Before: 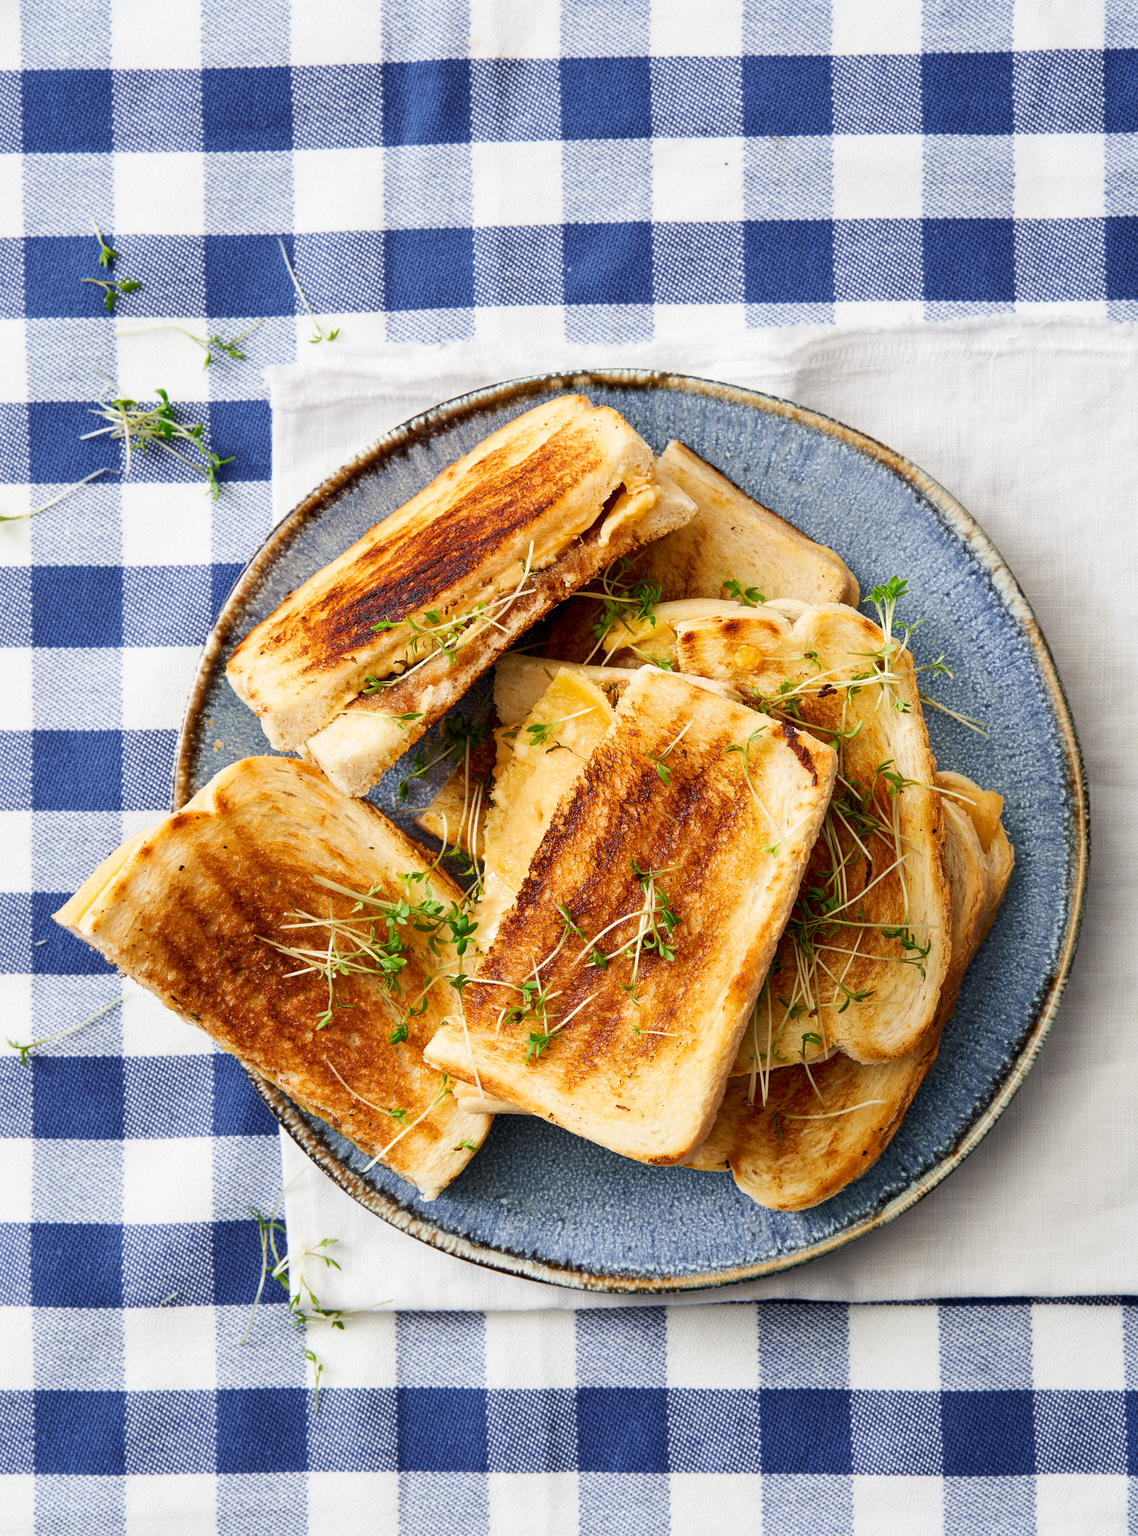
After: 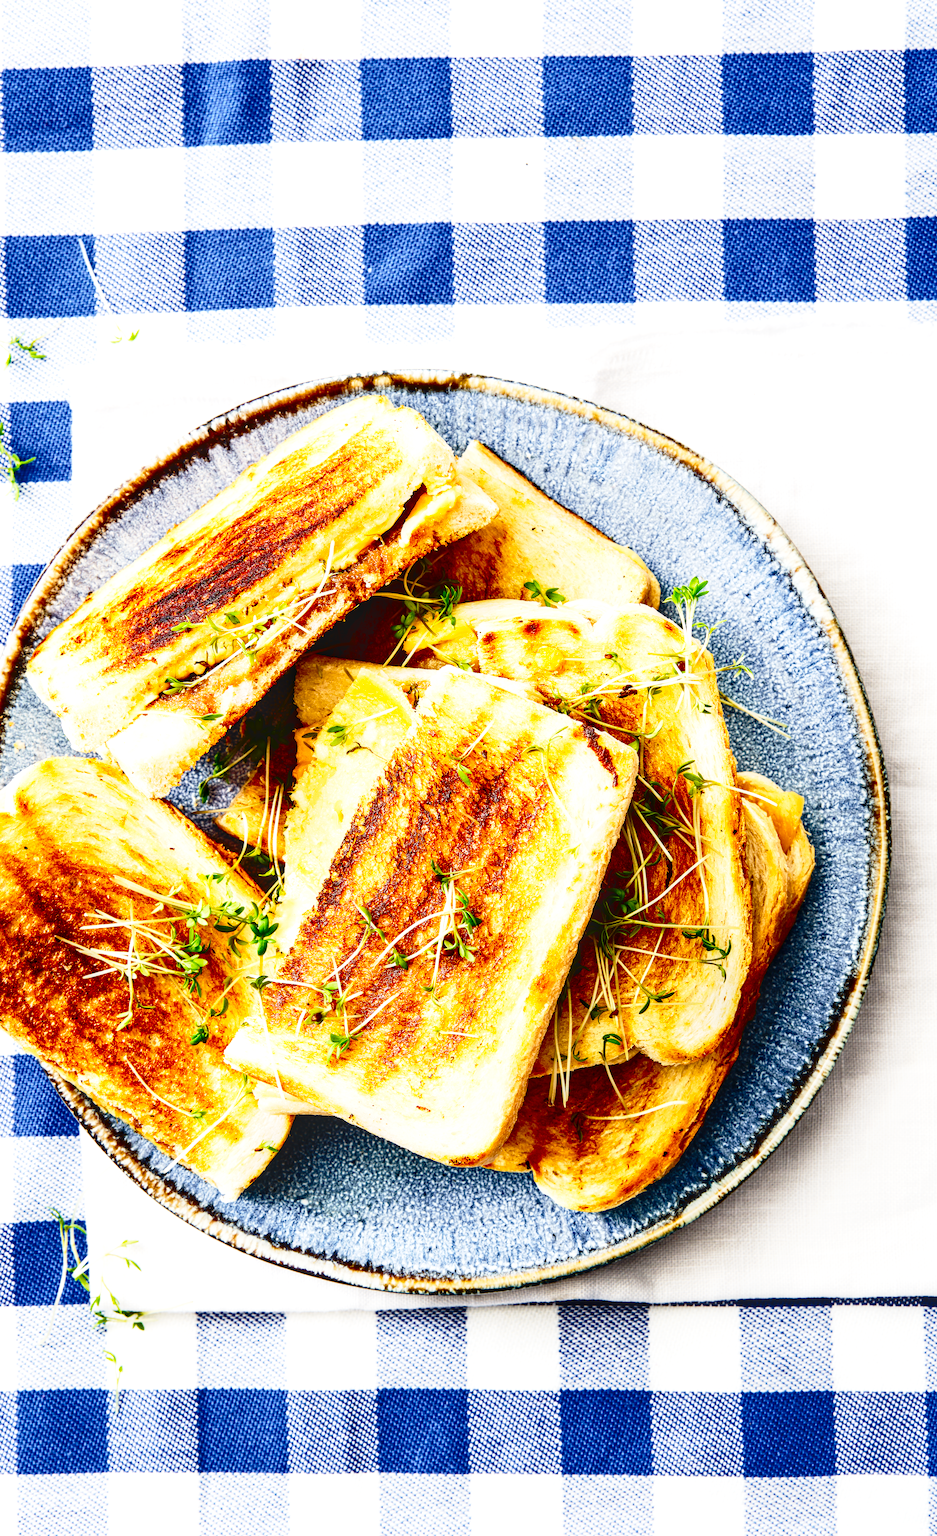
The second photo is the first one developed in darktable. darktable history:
exposure: exposure 0.657 EV, compensate highlight preservation false
crop: left 17.582%, bottom 0.031%
local contrast: on, module defaults
base curve: curves: ch0 [(0, 0) (0.04, 0.03) (0.133, 0.232) (0.448, 0.748) (0.843, 0.968) (1, 1)], preserve colors none
contrast brightness saturation: contrast 0.19, brightness -0.24, saturation 0.11
